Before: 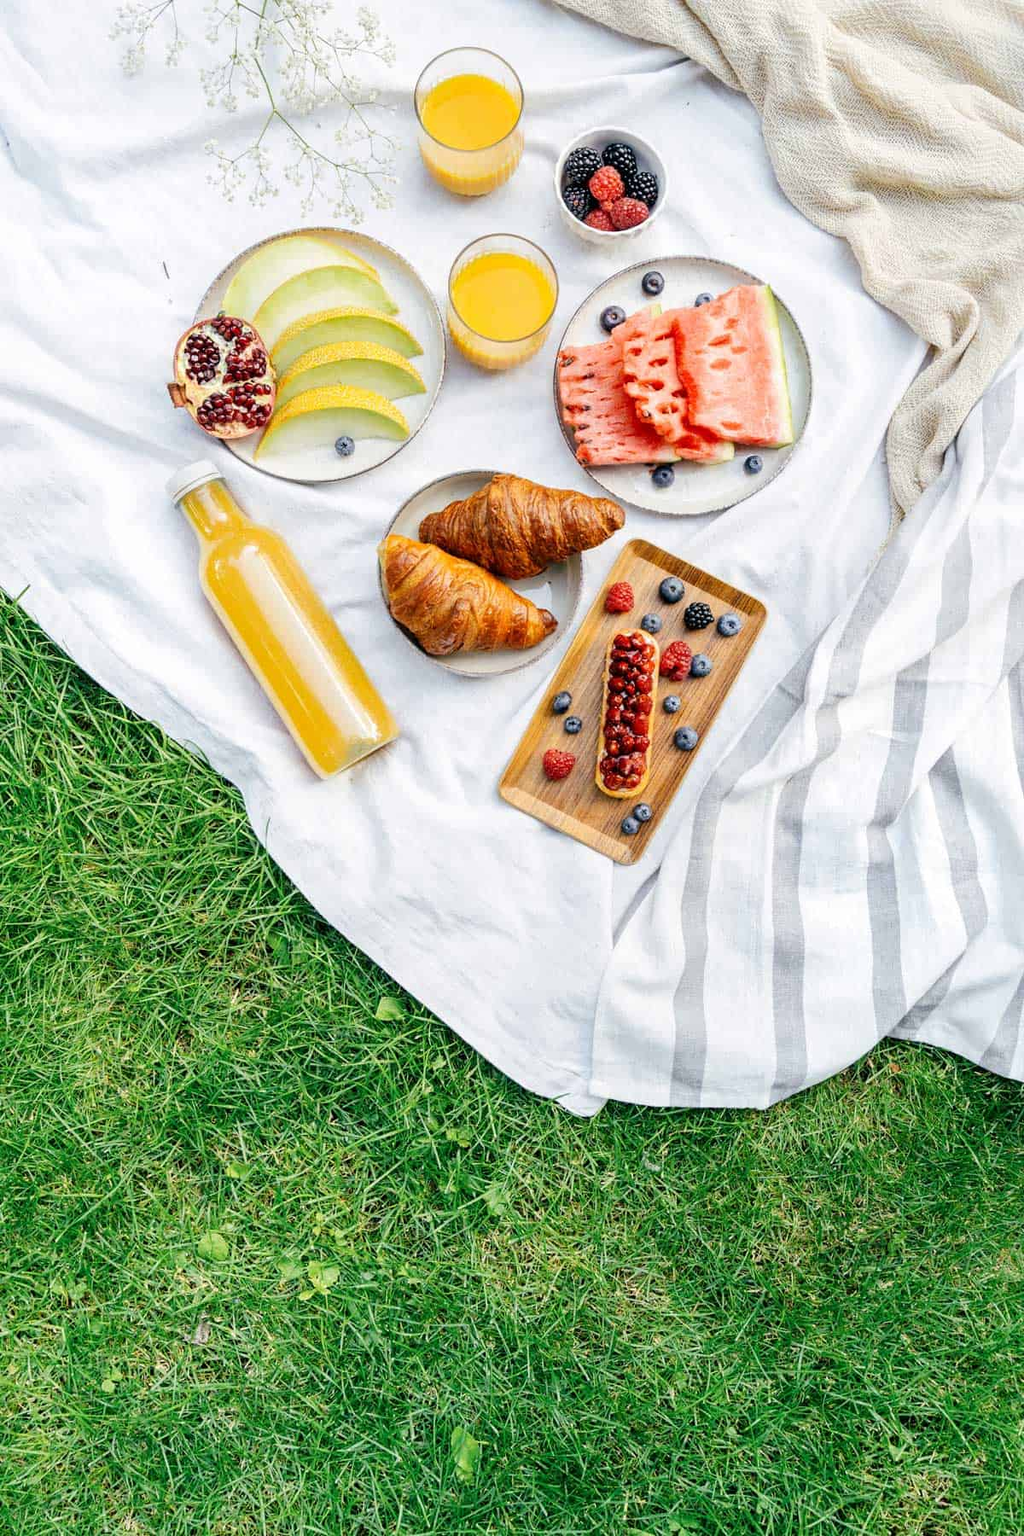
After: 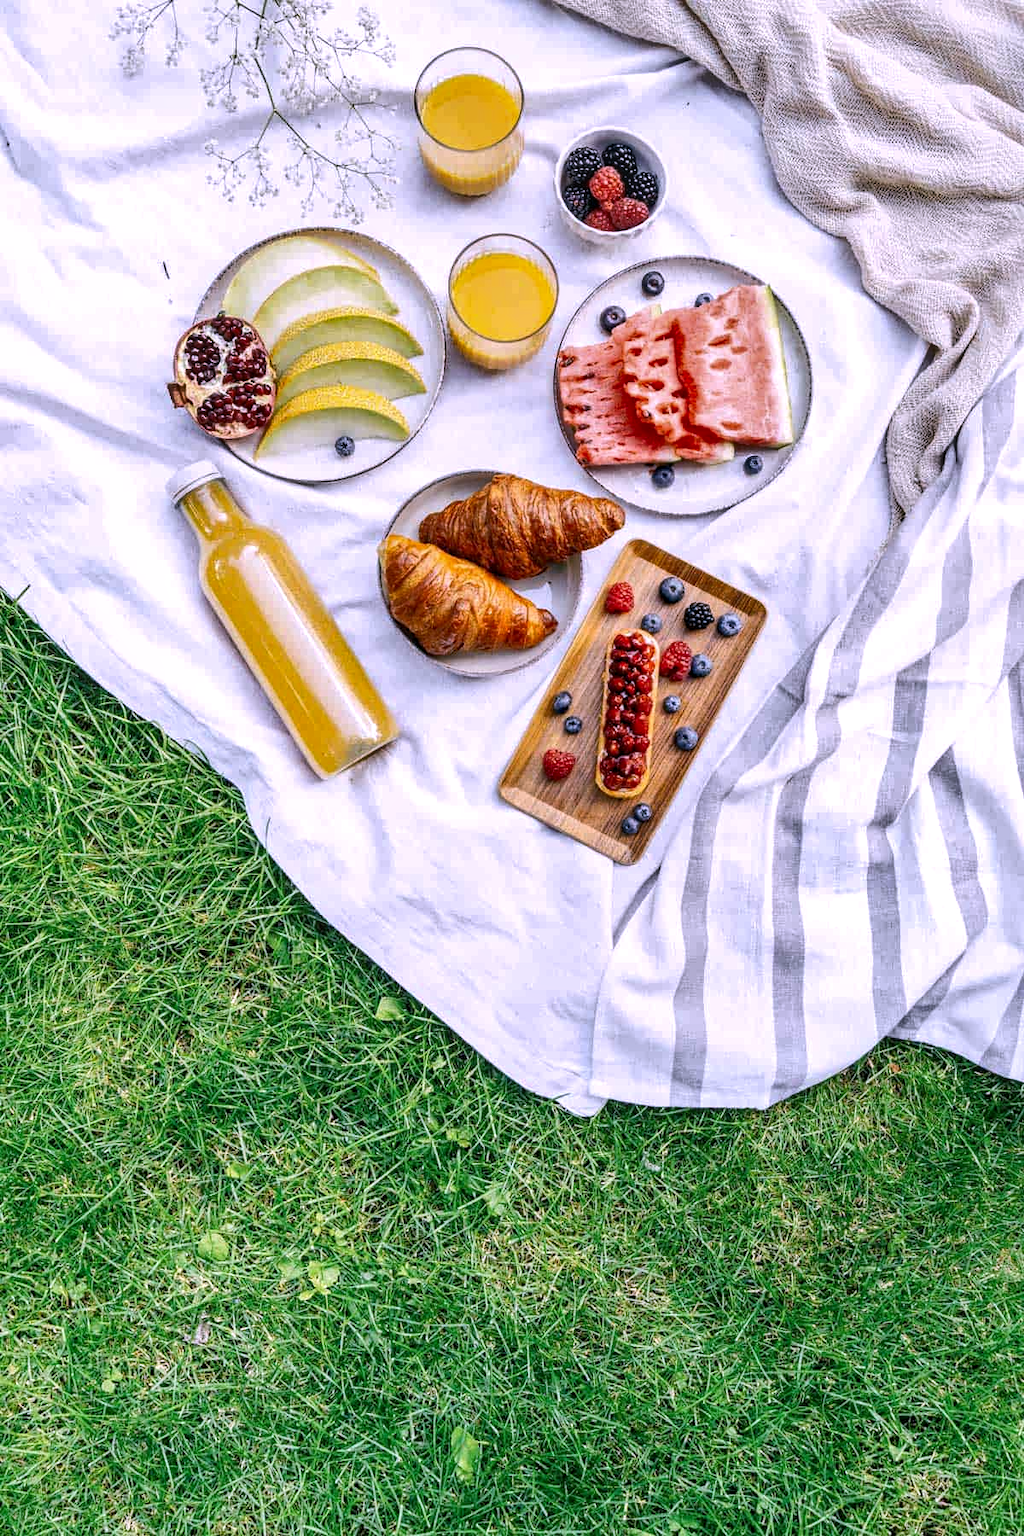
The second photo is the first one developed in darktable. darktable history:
local contrast: on, module defaults
shadows and highlights: highlights color adjustment 0%, low approximation 0.01, soften with gaussian
white balance: red 1.042, blue 1.17
